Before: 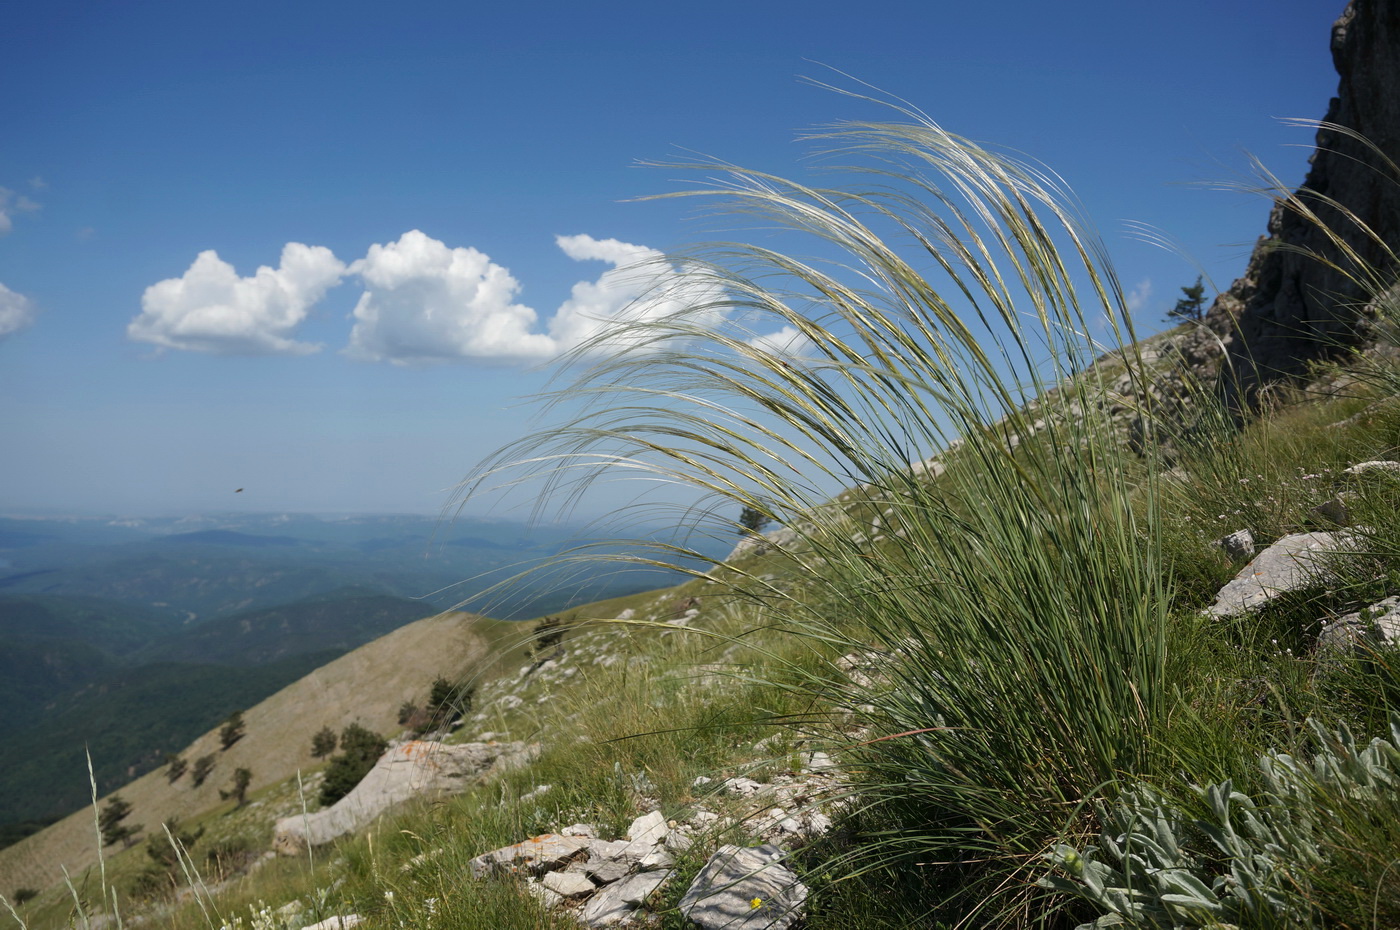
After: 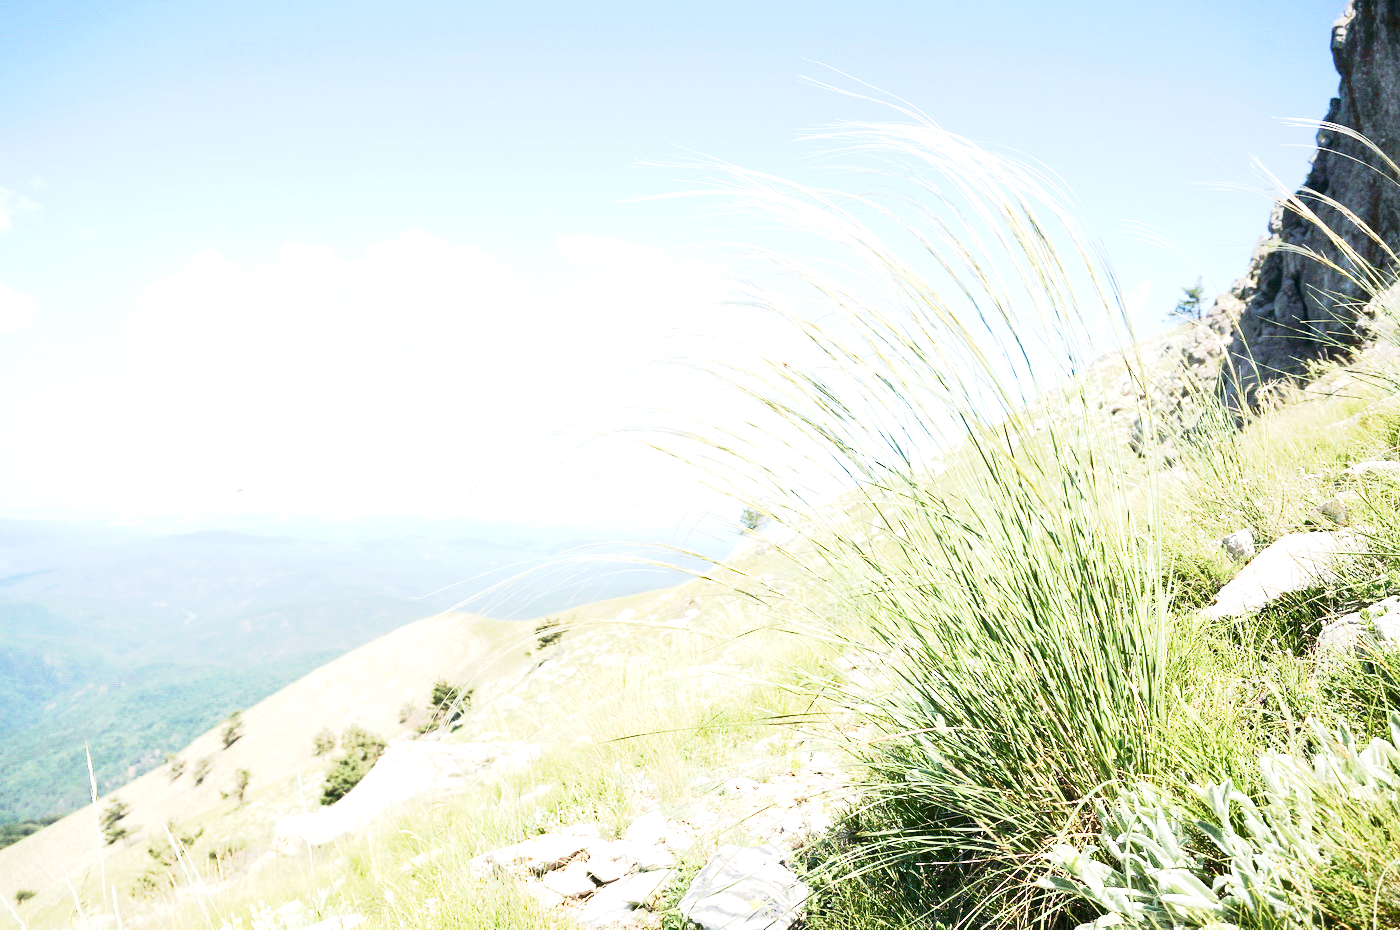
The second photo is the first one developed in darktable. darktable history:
tone equalizer: -7 EV 0.157 EV, -6 EV 0.594 EV, -5 EV 1.17 EV, -4 EV 1.31 EV, -3 EV 1.18 EV, -2 EV 0.6 EV, -1 EV 0.164 EV, edges refinement/feathering 500, mask exposure compensation -1.57 EV, preserve details no
exposure: black level correction 0, exposure 2.13 EV, compensate highlight preservation false
color balance rgb: perceptual saturation grading › global saturation 20%, perceptual saturation grading › highlights -49.793%, perceptual saturation grading › shadows 25.371%, perceptual brilliance grading › global brilliance 14.728%, perceptual brilliance grading › shadows -34.425%, global vibrance 19.221%
base curve: curves: ch0 [(0, 0) (0.088, 0.125) (0.176, 0.251) (0.354, 0.501) (0.613, 0.749) (1, 0.877)], preserve colors none
